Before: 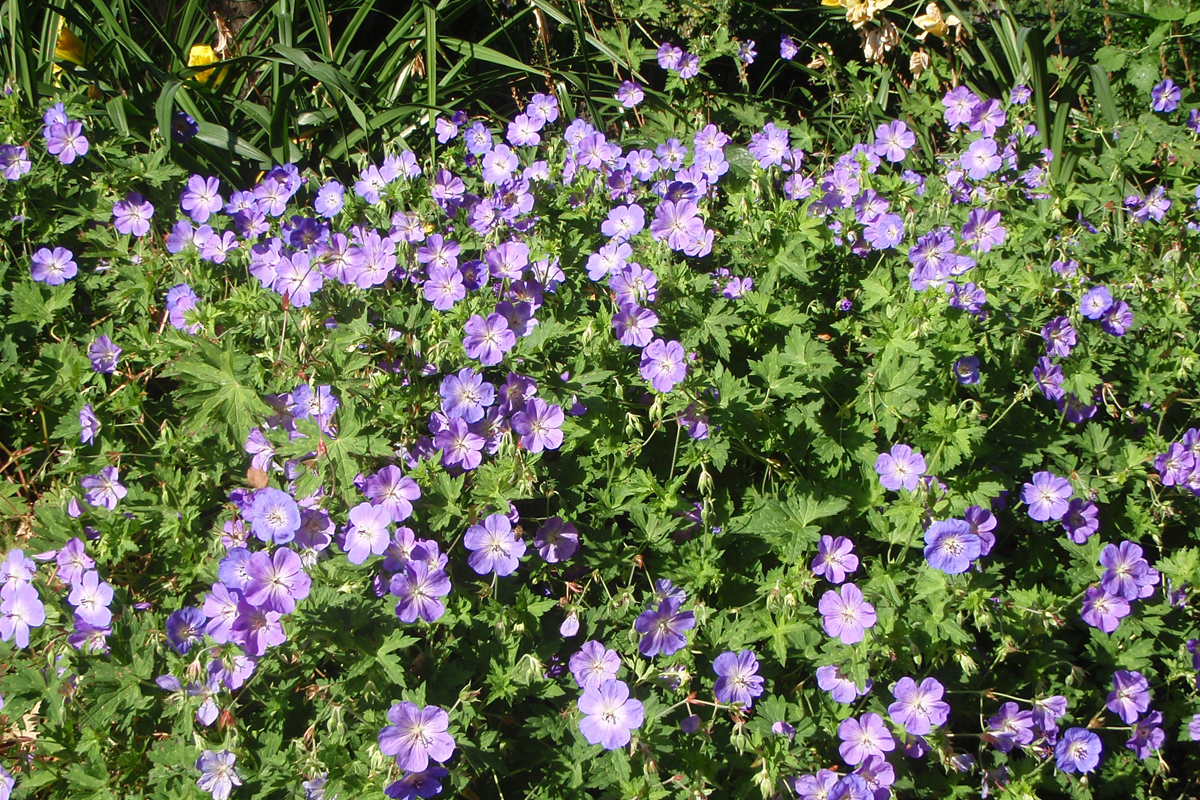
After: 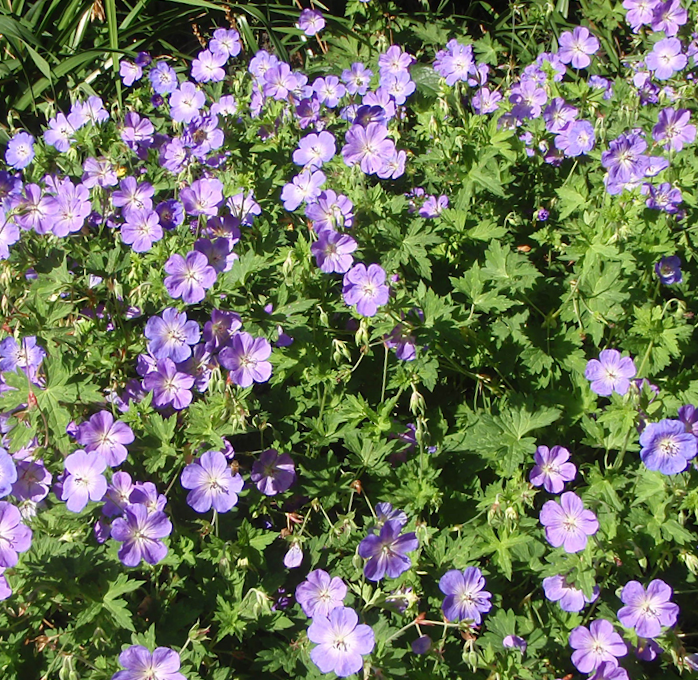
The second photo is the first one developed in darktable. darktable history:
crop and rotate: left 22.918%, top 5.629%, right 14.711%, bottom 2.247%
rotate and perspective: rotation -4.57°, crop left 0.054, crop right 0.944, crop top 0.087, crop bottom 0.914
